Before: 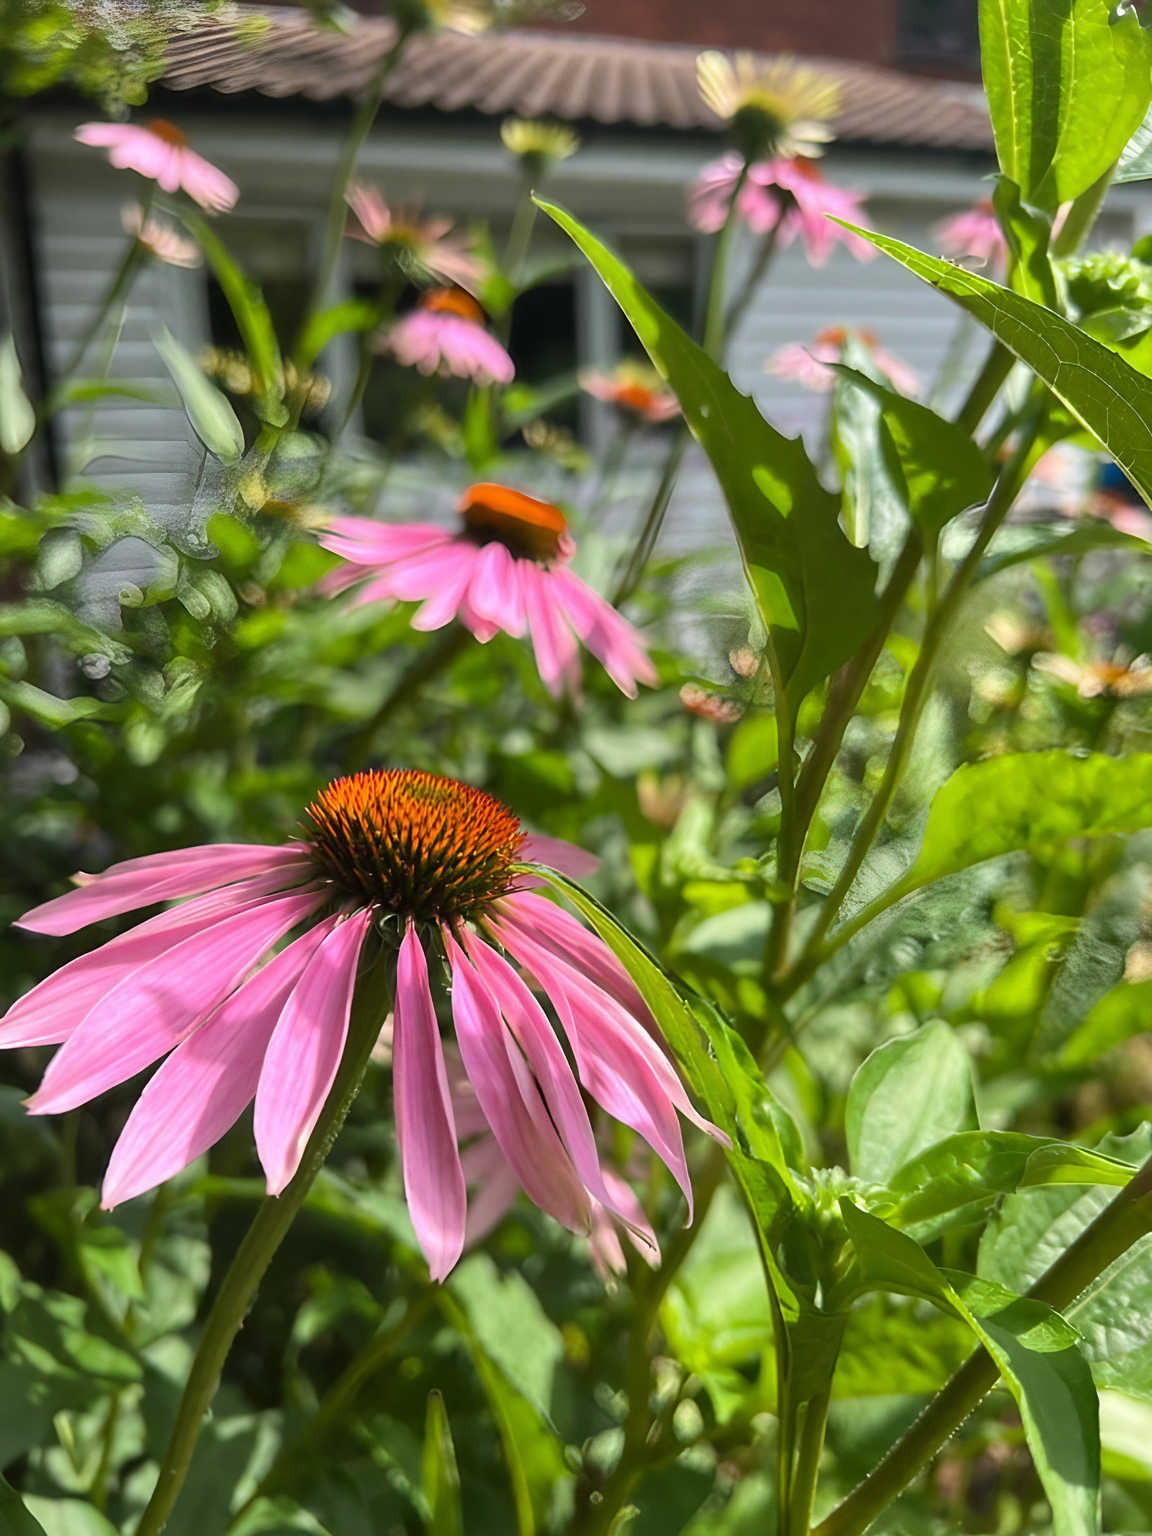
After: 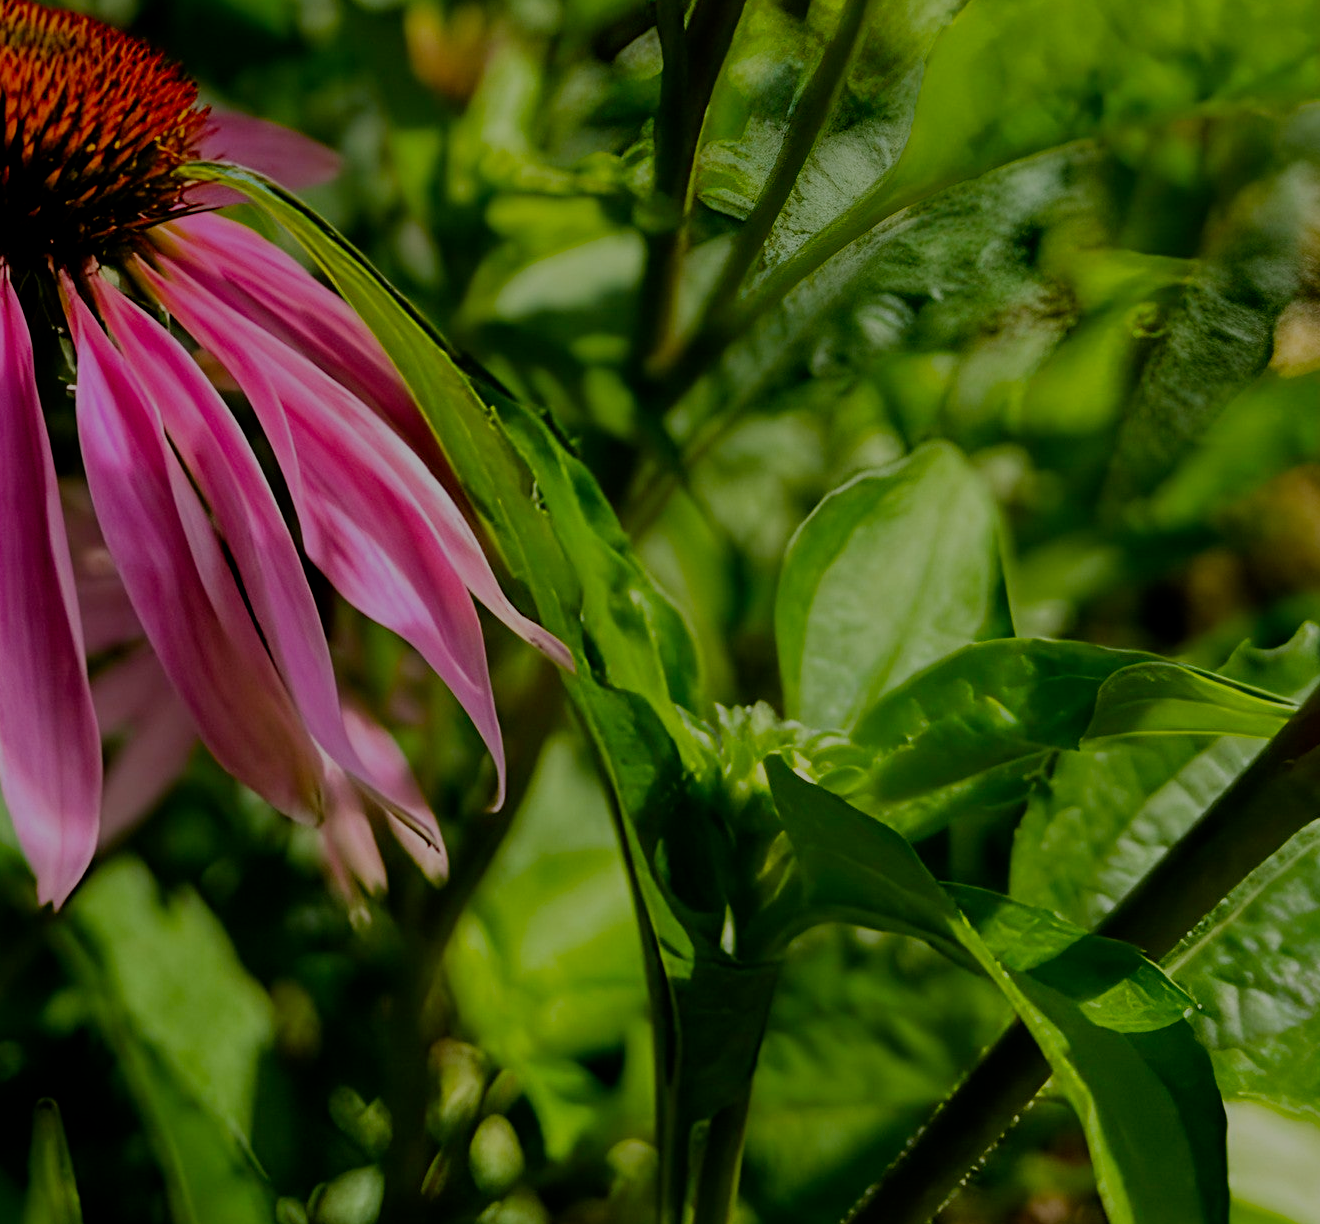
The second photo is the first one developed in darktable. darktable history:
crop and rotate: left 35.509%, top 50.238%, bottom 4.934%
color balance: output saturation 120%
exposure: black level correction 0.009, exposure -0.637 EV, compensate highlight preservation false
filmic rgb: middle gray luminance 29%, black relative exposure -10.3 EV, white relative exposure 5.5 EV, threshold 6 EV, target black luminance 0%, hardness 3.95, latitude 2.04%, contrast 1.132, highlights saturation mix 5%, shadows ↔ highlights balance 15.11%, preserve chrominance no, color science v3 (2019), use custom middle-gray values true, iterations of high-quality reconstruction 0, enable highlight reconstruction true
